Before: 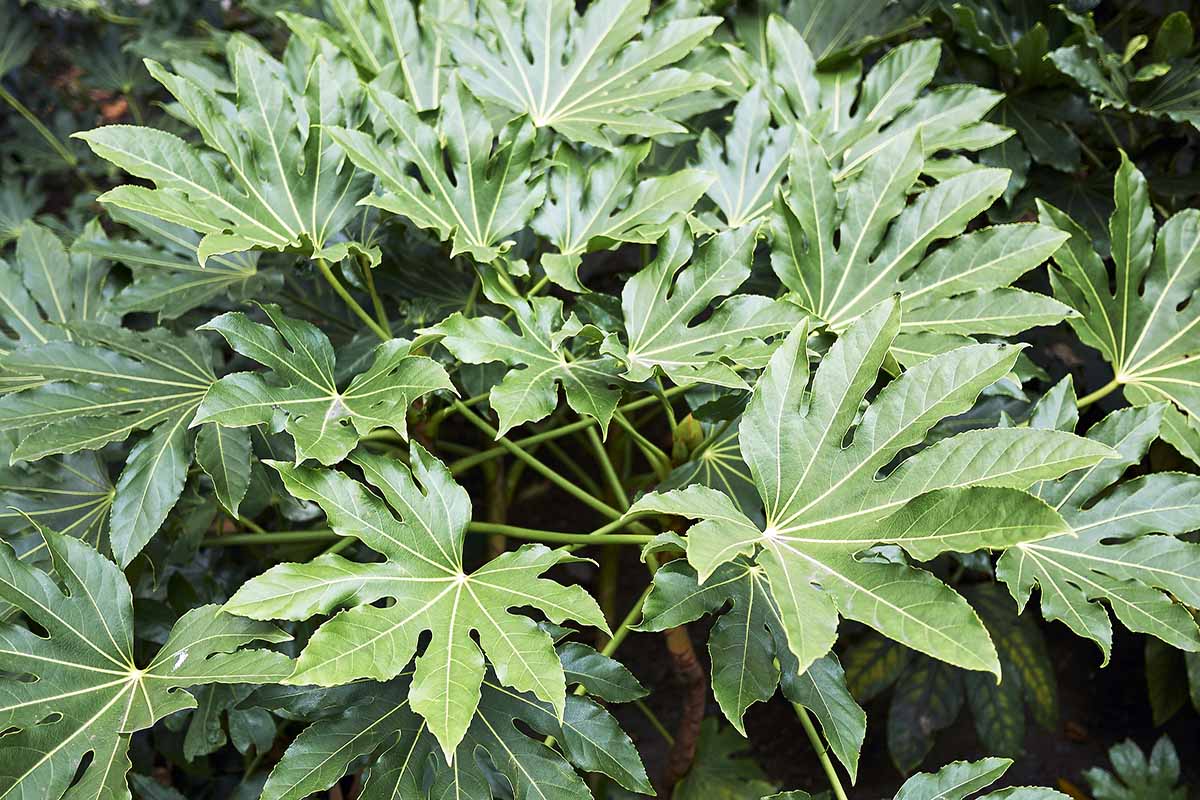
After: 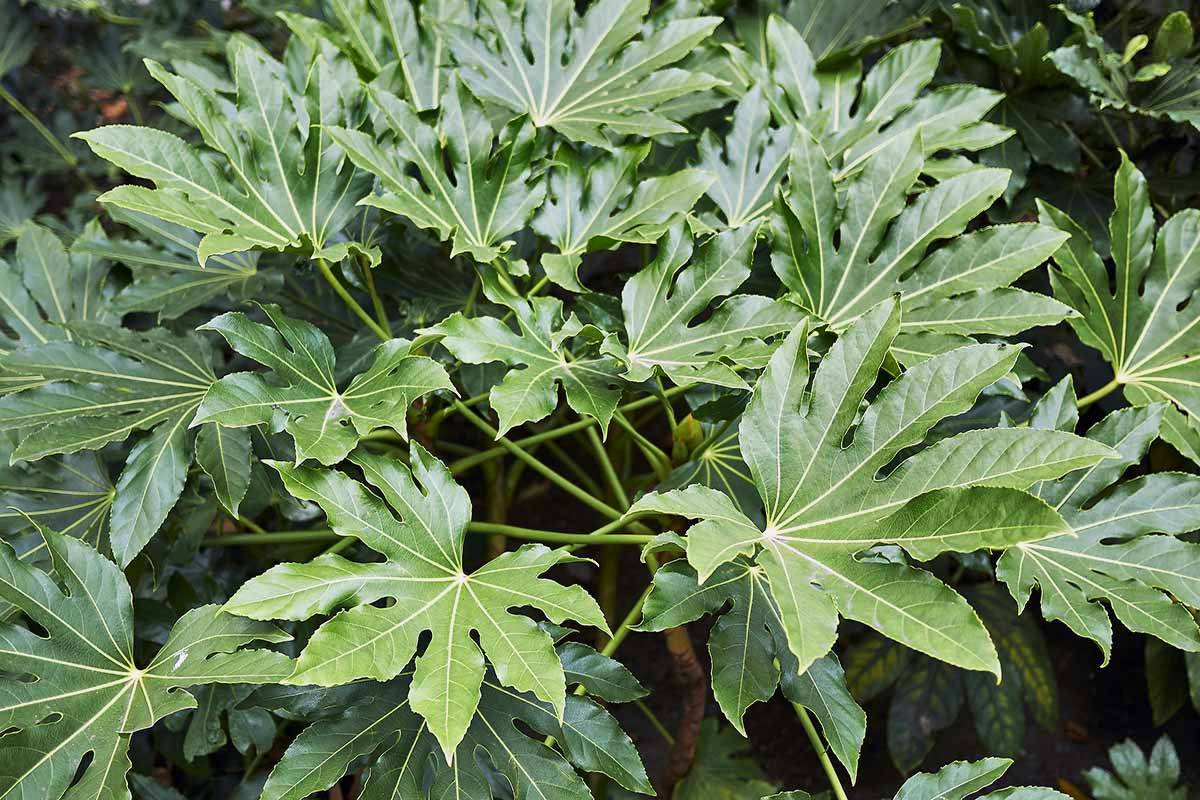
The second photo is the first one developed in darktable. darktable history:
exposure: exposure 0.178 EV, compensate exposure bias true, compensate highlight preservation false
shadows and highlights: shadows 81.9, white point adjustment -9.06, highlights -61.47, soften with gaussian
